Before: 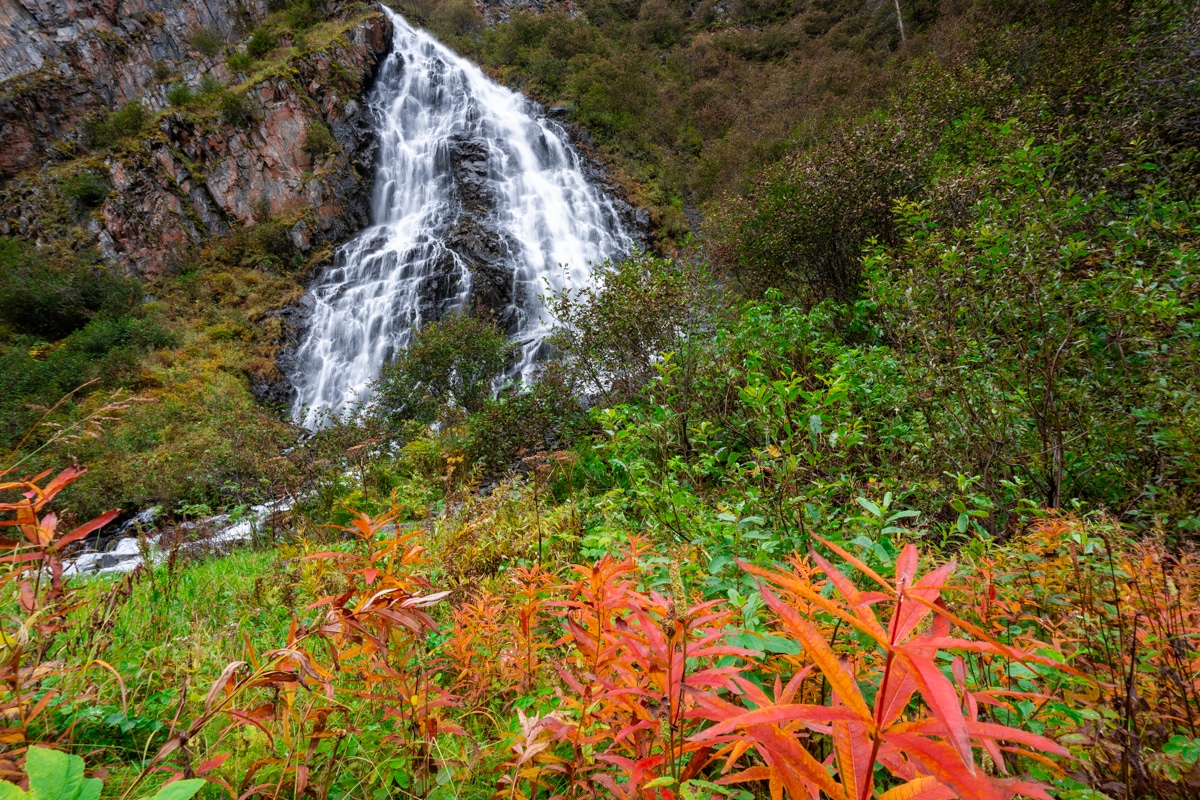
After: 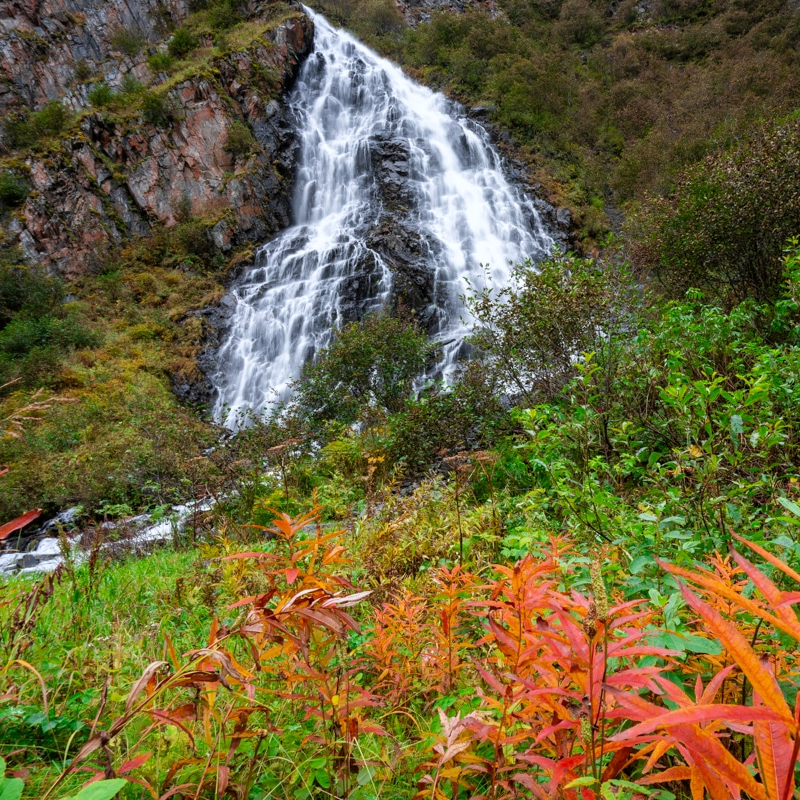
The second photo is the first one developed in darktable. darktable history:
crop and rotate: left 6.617%, right 26.717%
white balance: red 0.982, blue 1.018
